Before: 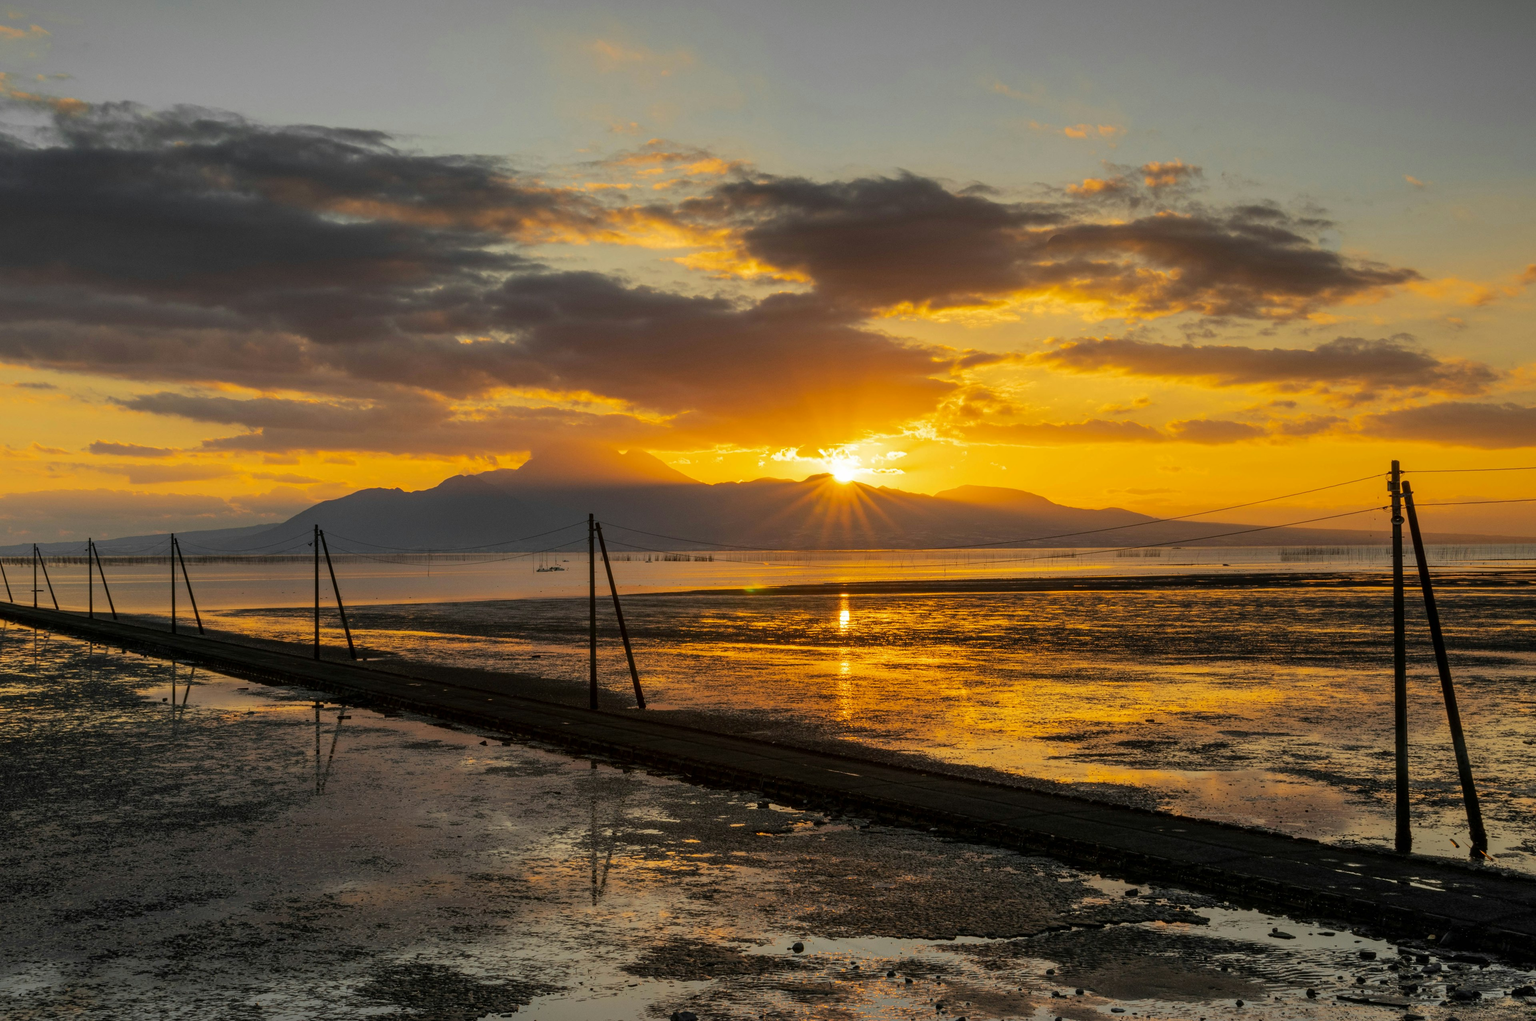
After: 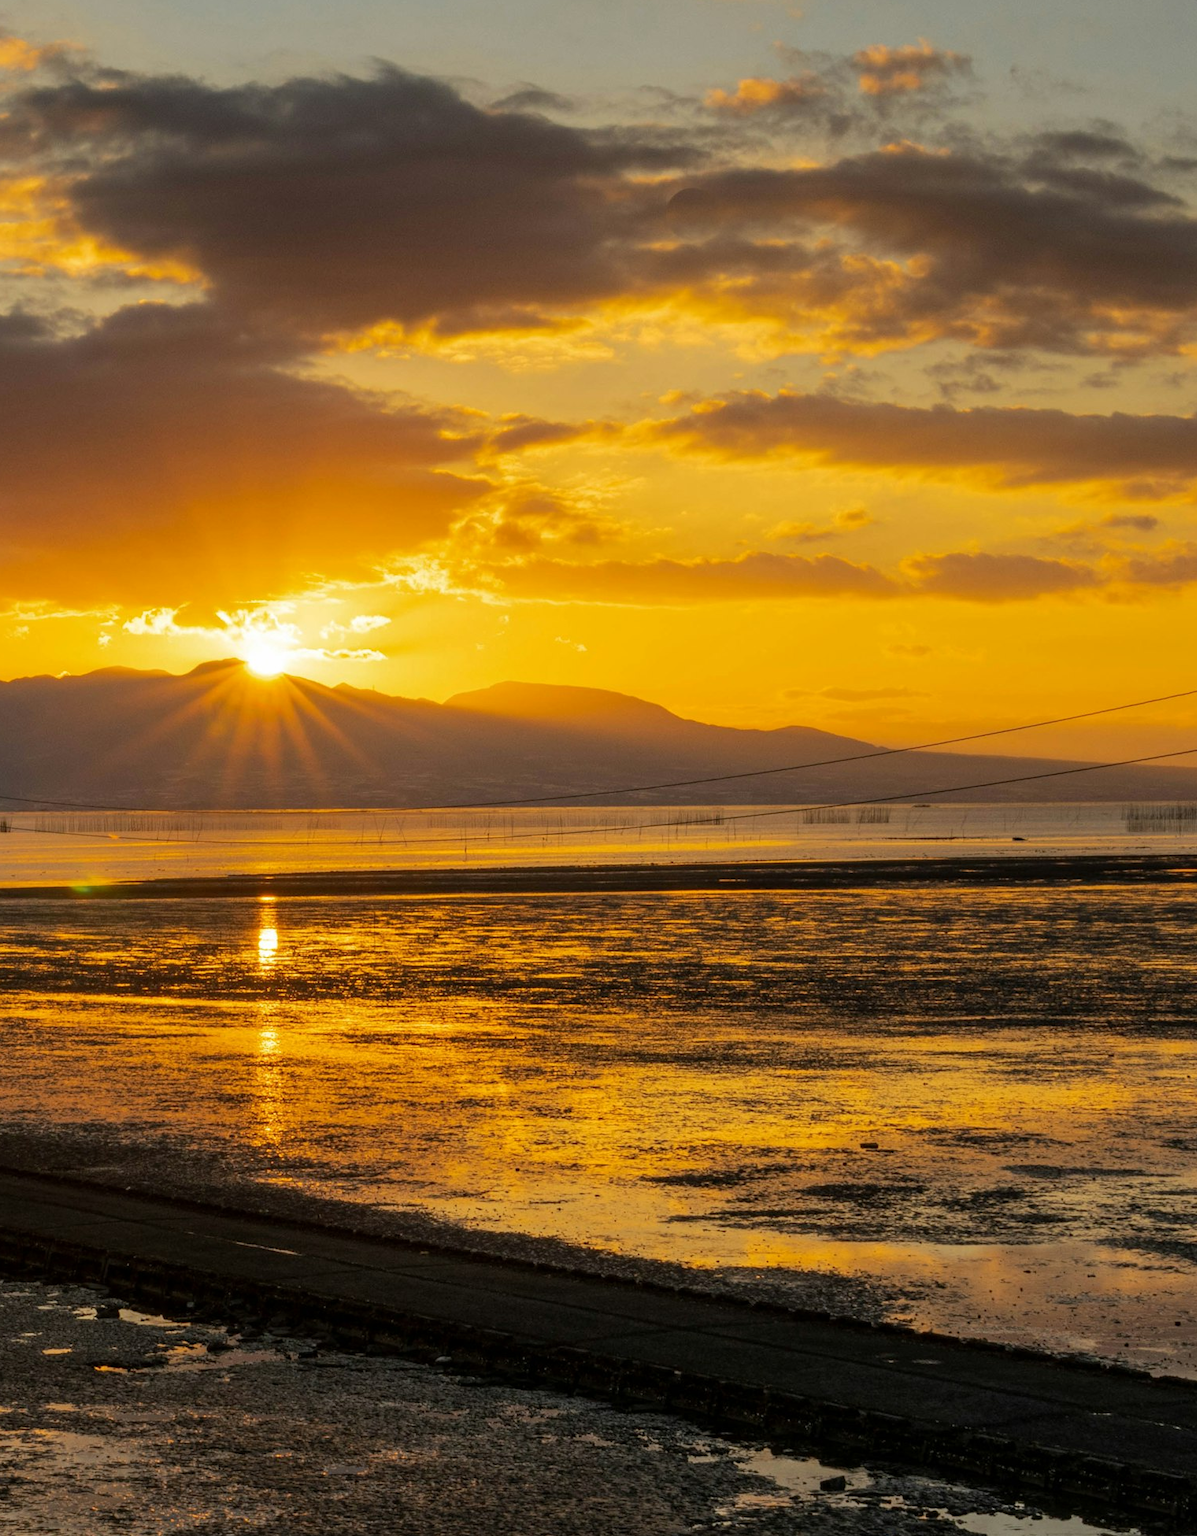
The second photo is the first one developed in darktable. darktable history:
crop: left 46.145%, top 13.596%, right 14.223%, bottom 9.97%
